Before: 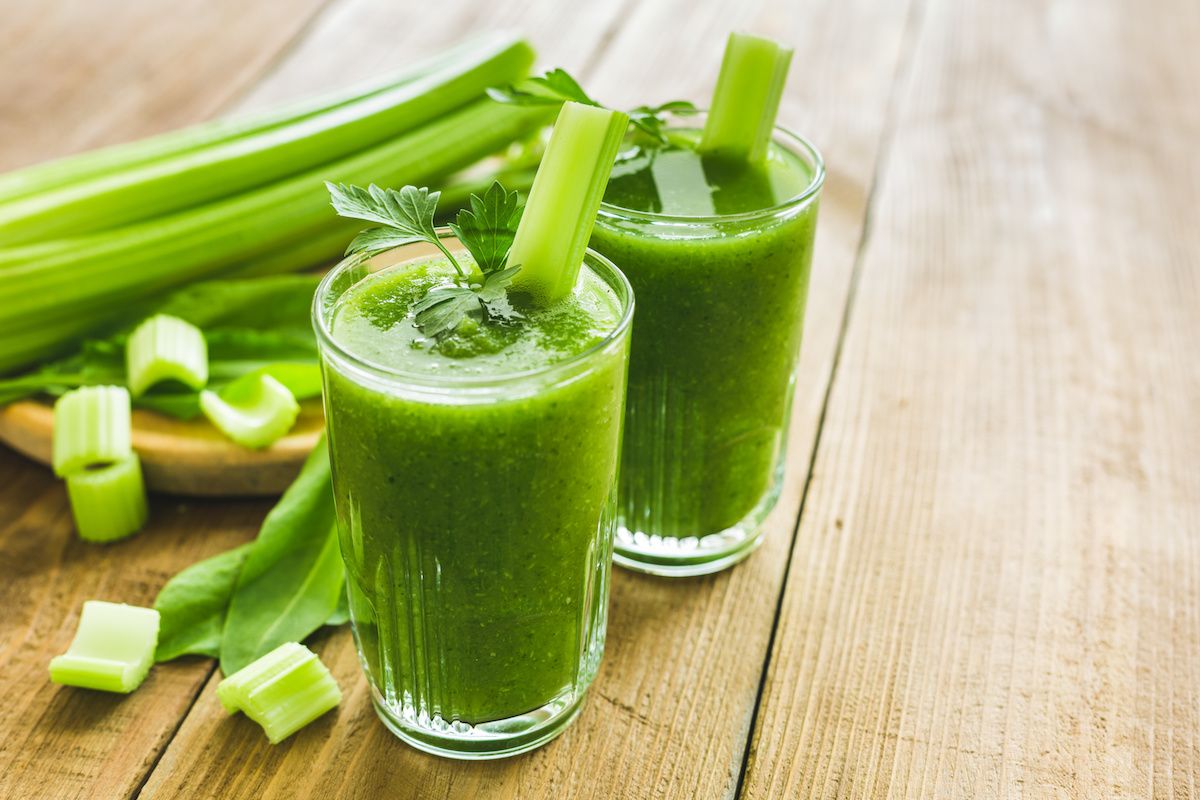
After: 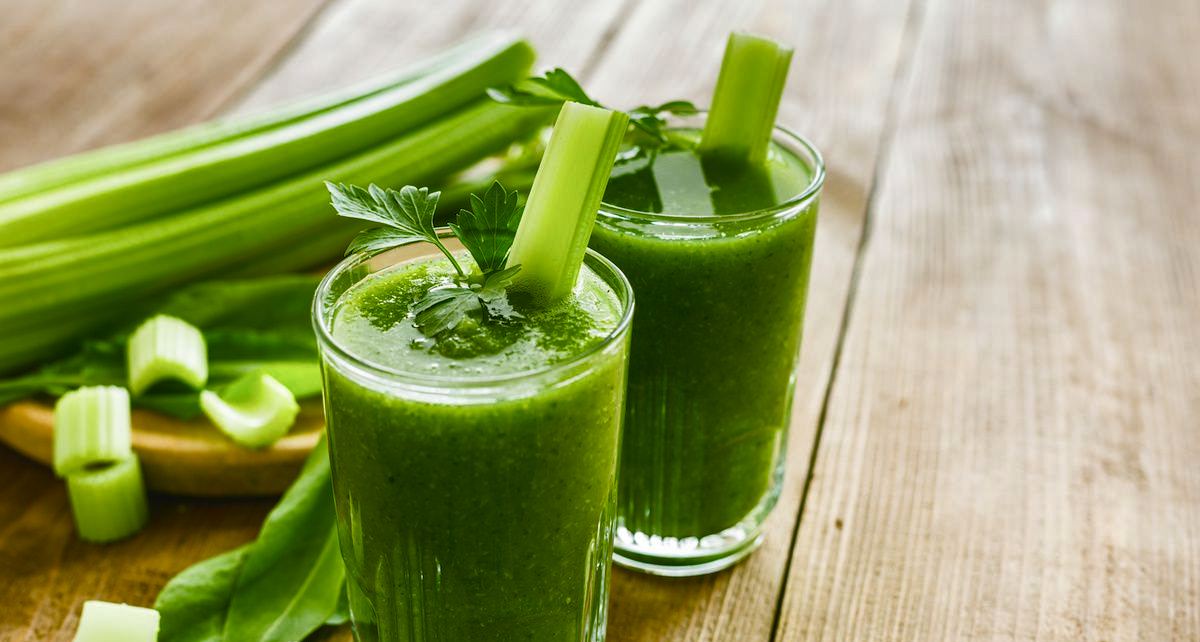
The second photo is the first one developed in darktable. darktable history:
exposure: compensate highlight preservation false
rgb curve: curves: ch0 [(0, 0) (0.415, 0.237) (1, 1)]
crop: bottom 19.644%
color balance rgb: perceptual saturation grading › global saturation 24.74%, perceptual saturation grading › highlights -51.22%, perceptual saturation grading › mid-tones 19.16%, perceptual saturation grading › shadows 60.98%, global vibrance 50%
